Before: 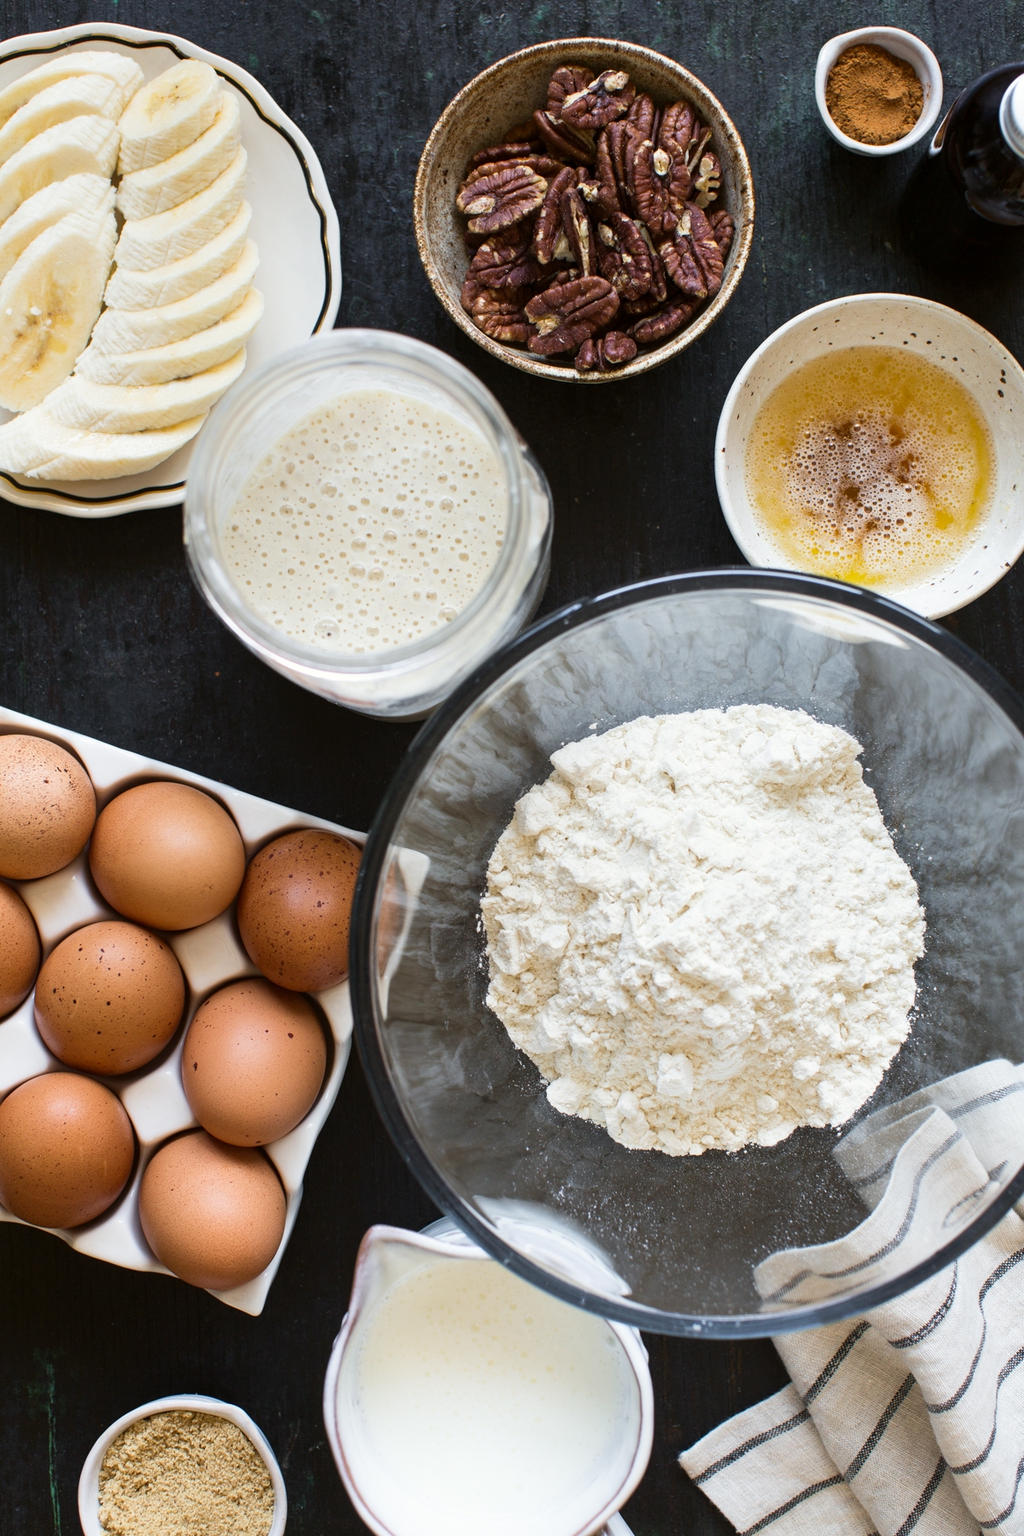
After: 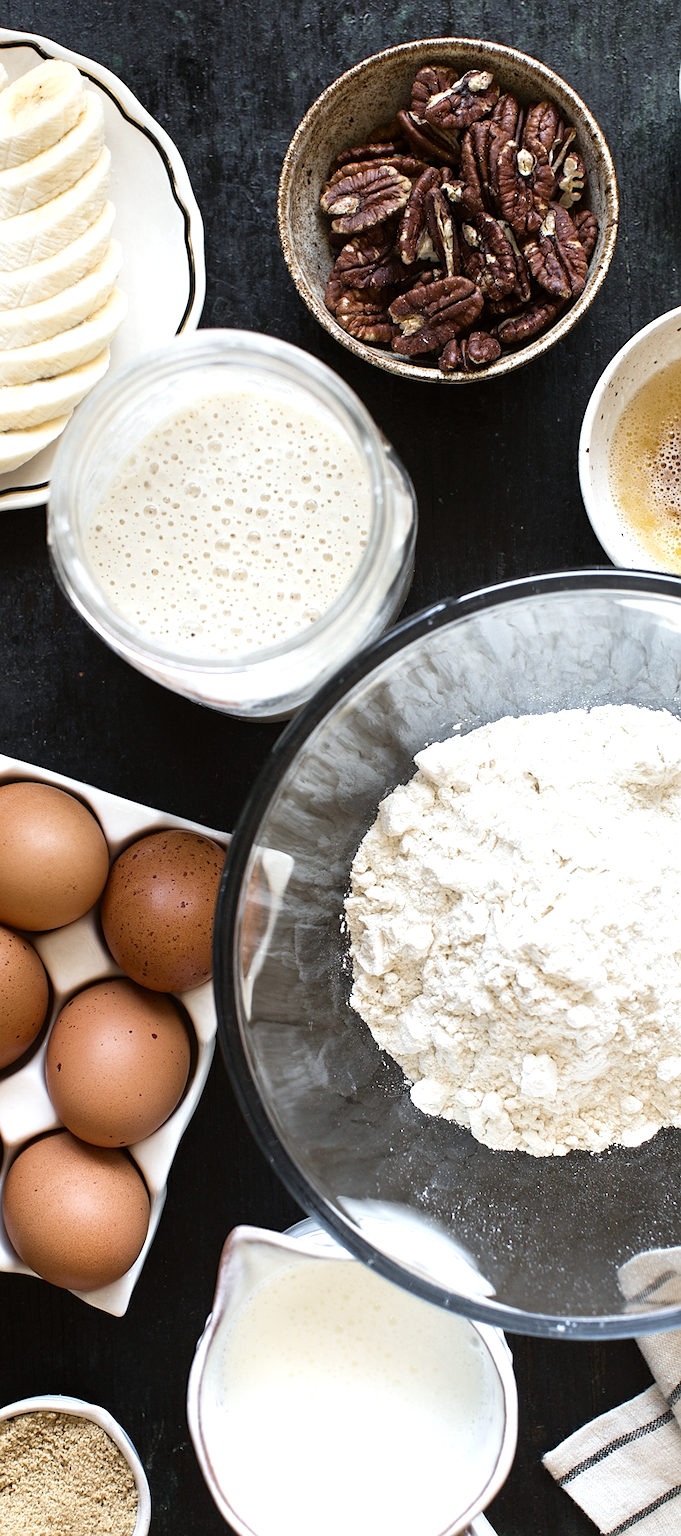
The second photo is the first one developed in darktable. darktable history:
sharpen: radius 0.975, amount 0.604
color correction: highlights a* 0.006, highlights b* -0.428
crop and rotate: left 13.374%, right 20.049%
color zones: curves: ch0 [(0, 0.5) (0.125, 0.4) (0.25, 0.5) (0.375, 0.4) (0.5, 0.4) (0.625, 0.6) (0.75, 0.6) (0.875, 0.5)]; ch1 [(0, 0.35) (0.125, 0.45) (0.25, 0.35) (0.375, 0.35) (0.5, 0.35) (0.625, 0.35) (0.75, 0.45) (0.875, 0.35)]; ch2 [(0, 0.6) (0.125, 0.5) (0.25, 0.5) (0.375, 0.6) (0.5, 0.6) (0.625, 0.5) (0.75, 0.5) (0.875, 0.5)]
tone equalizer: -8 EV -0.381 EV, -7 EV -0.419 EV, -6 EV -0.311 EV, -5 EV -0.23 EV, -3 EV 0.248 EV, -2 EV 0.305 EV, -1 EV 0.365 EV, +0 EV 0.416 EV
